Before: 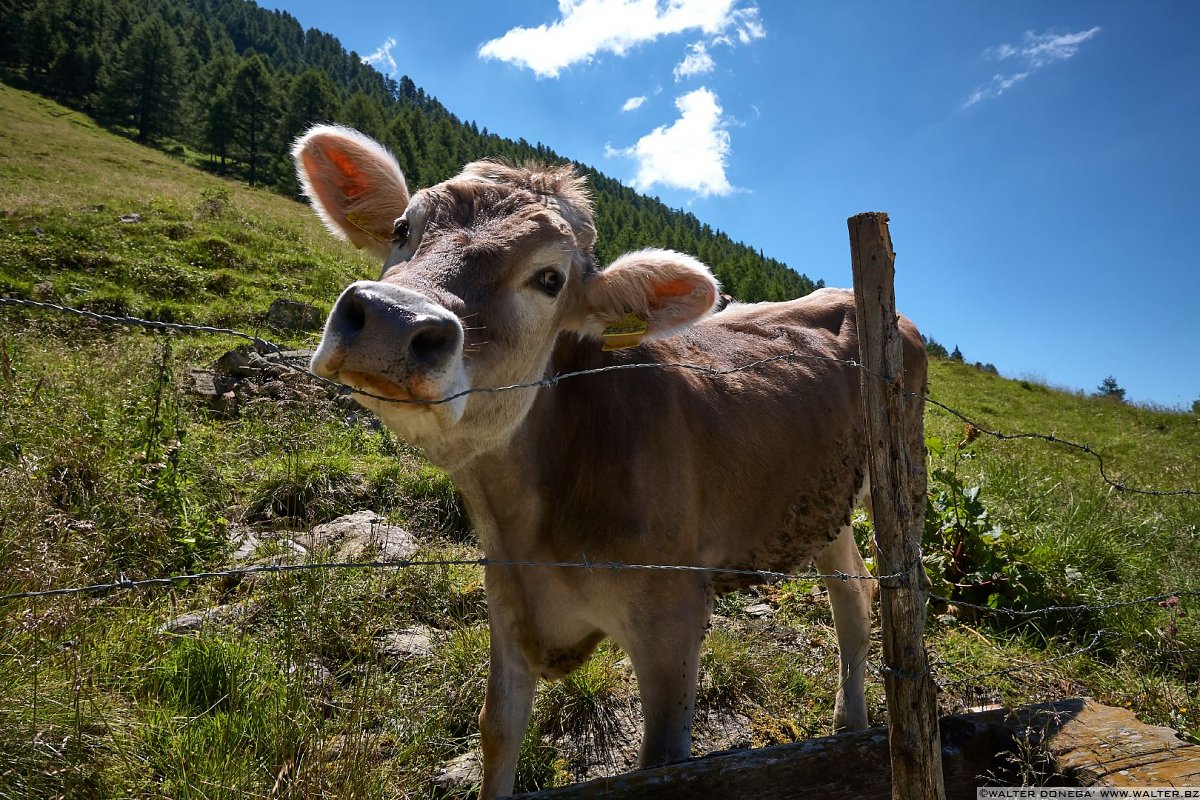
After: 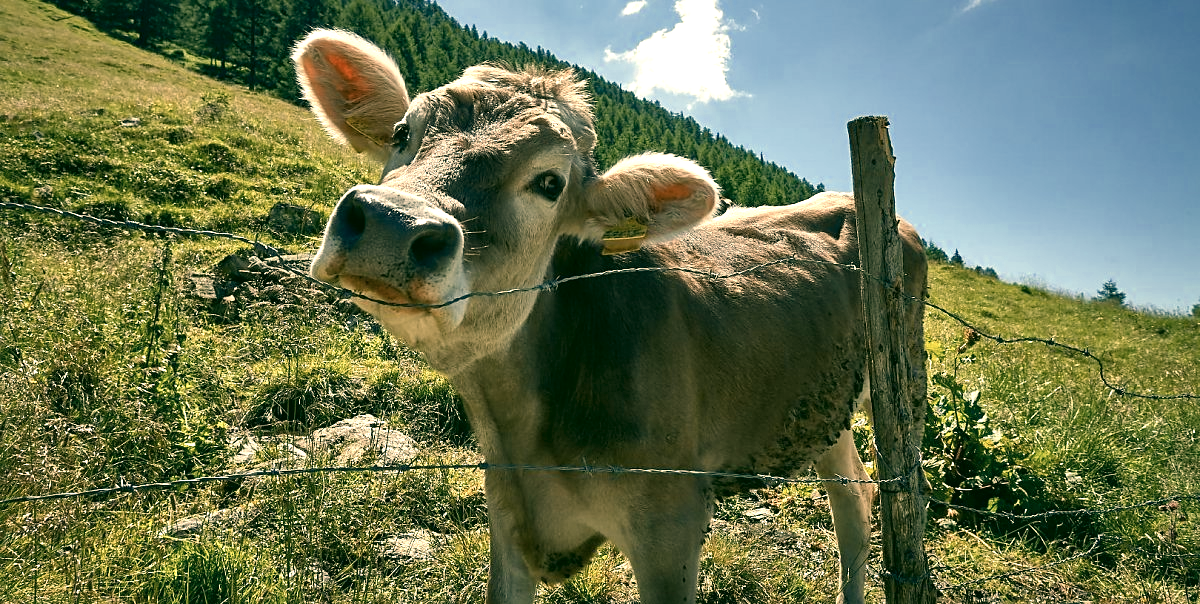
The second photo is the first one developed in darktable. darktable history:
crop and rotate: top 12.124%, bottom 12.264%
color zones: curves: ch0 [(0, 0.473) (0.001, 0.473) (0.226, 0.548) (0.4, 0.589) (0.525, 0.54) (0.728, 0.403) (0.999, 0.473) (1, 0.473)]; ch1 [(0, 0.619) (0.001, 0.619) (0.234, 0.388) (0.4, 0.372) (0.528, 0.422) (0.732, 0.53) (0.999, 0.619) (1, 0.619)]; ch2 [(0, 0.547) (0.001, 0.547) (0.226, 0.45) (0.4, 0.525) (0.525, 0.585) (0.8, 0.511) (0.999, 0.547) (1, 0.547)]
exposure: black level correction 0.001, exposure 0.499 EV, compensate highlight preservation false
contrast brightness saturation: saturation -0.059
color balance rgb: perceptual saturation grading › global saturation 0.861%
sharpen: amount 0.202
color correction: highlights a* 5.67, highlights b* 32.87, shadows a* -25.51, shadows b* 3.84
